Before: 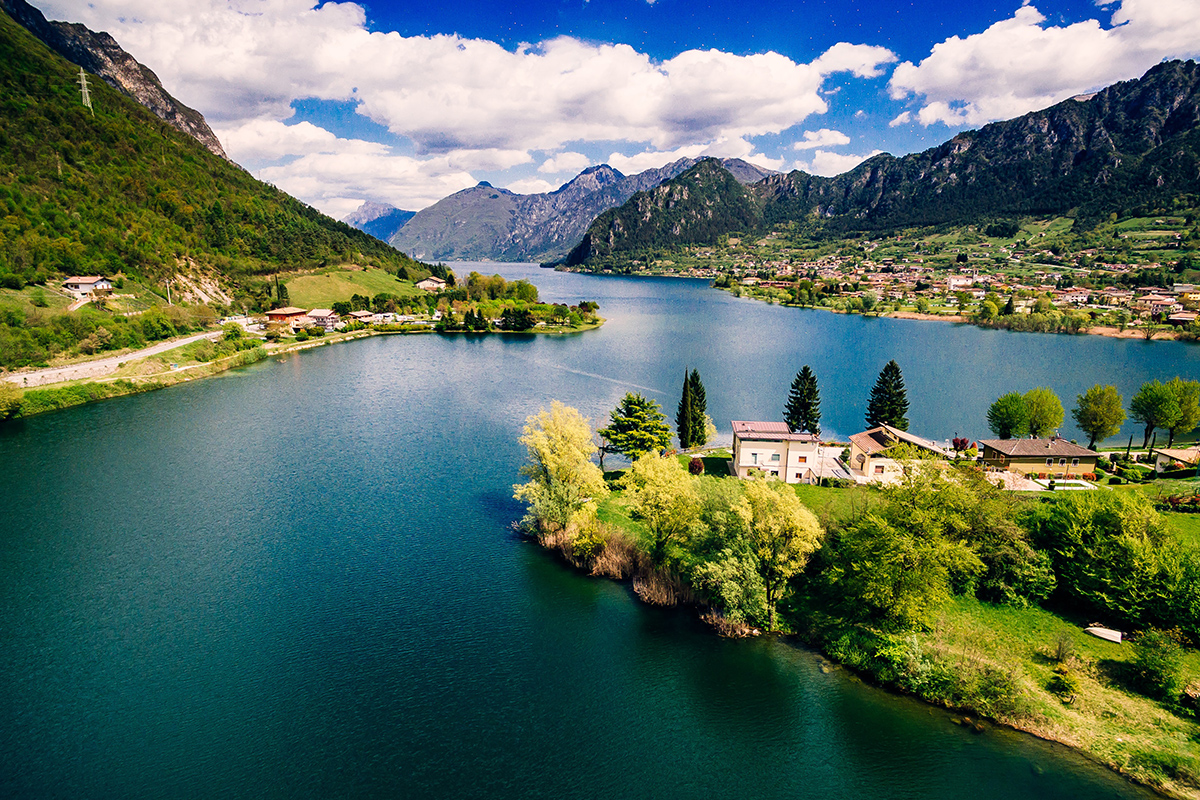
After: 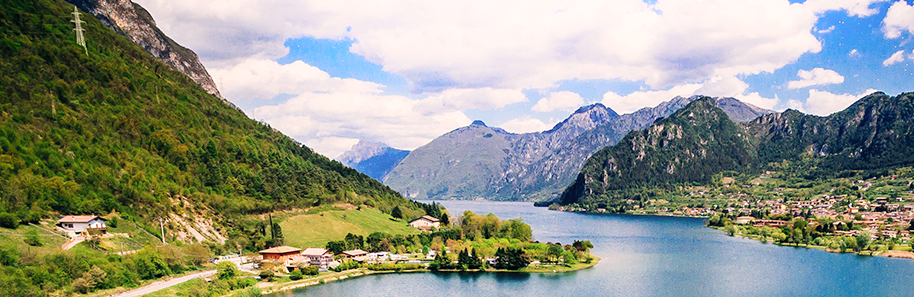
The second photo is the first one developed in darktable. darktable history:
contrast brightness saturation: contrast 0.053, brightness 0.063, saturation 0.012
shadows and highlights: shadows -40.32, highlights 63.92, shadows color adjustment 97.98%, highlights color adjustment 58.03%, soften with gaussian
crop: left 0.532%, top 7.647%, right 23.247%, bottom 54.364%
